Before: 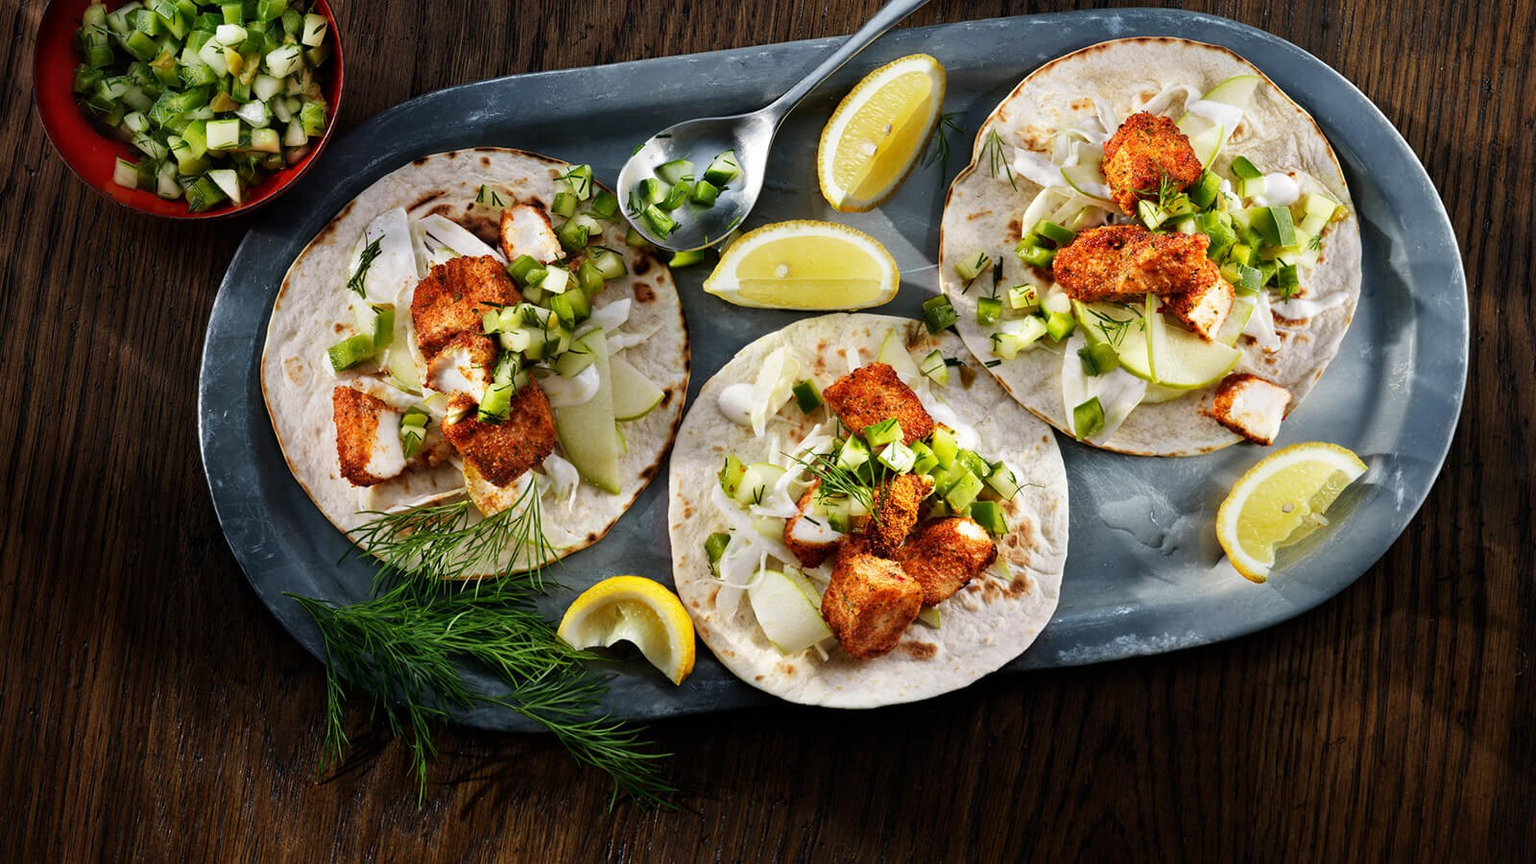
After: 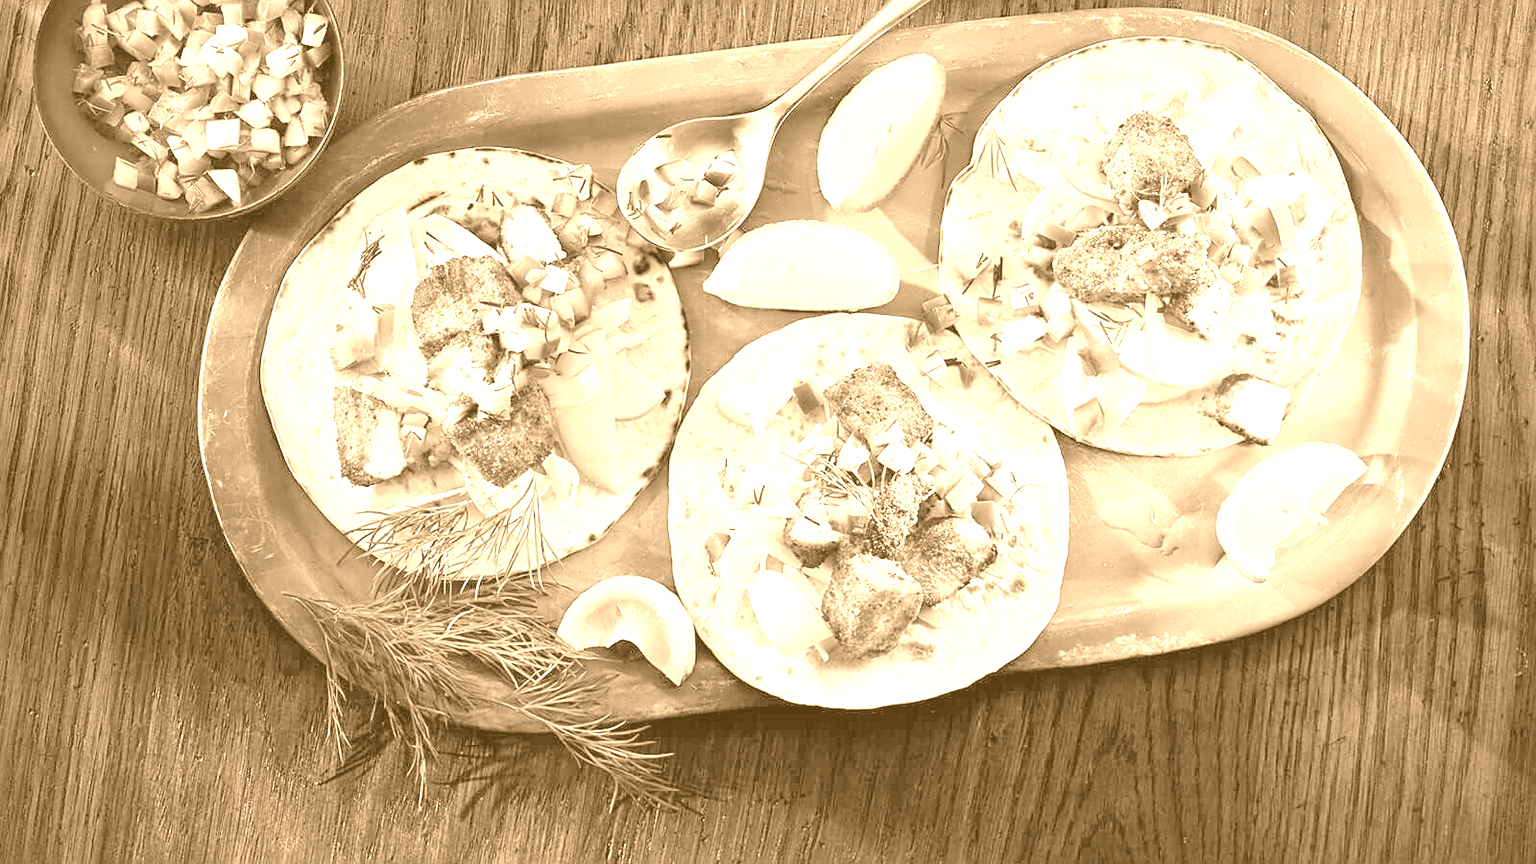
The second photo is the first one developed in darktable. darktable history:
sharpen: on, module defaults
colorize: hue 28.8°, source mix 100%
contrast brightness saturation: brightness -0.09
